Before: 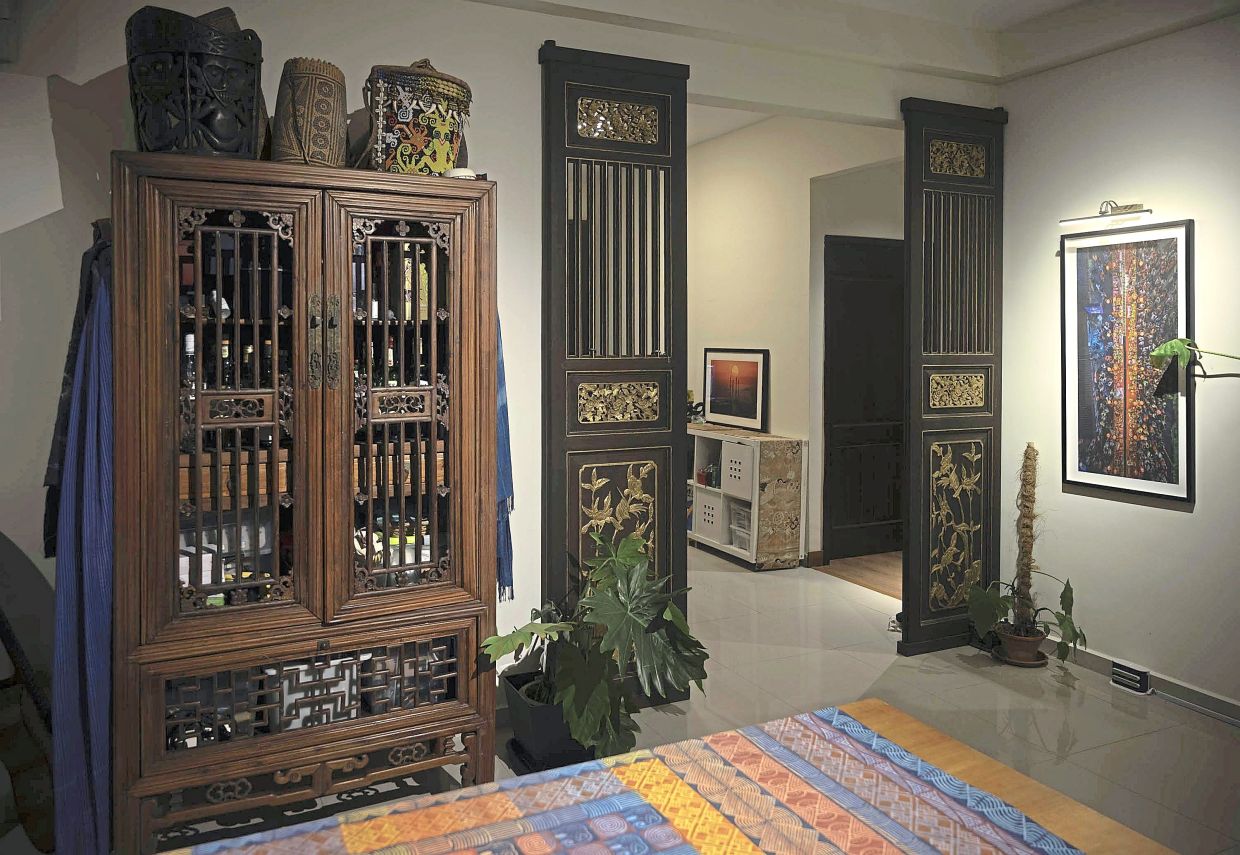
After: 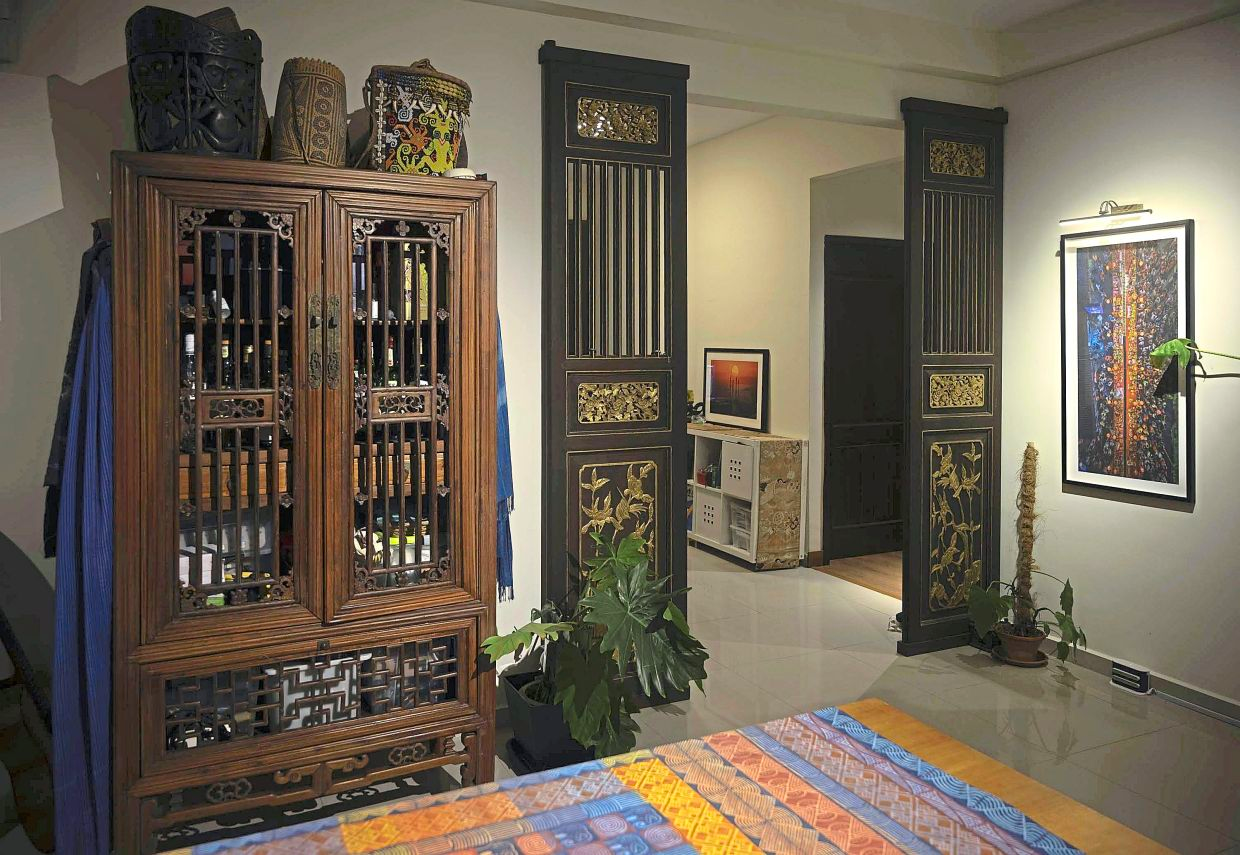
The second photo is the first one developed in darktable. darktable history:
contrast brightness saturation: brightness -0.018, saturation 0.338
